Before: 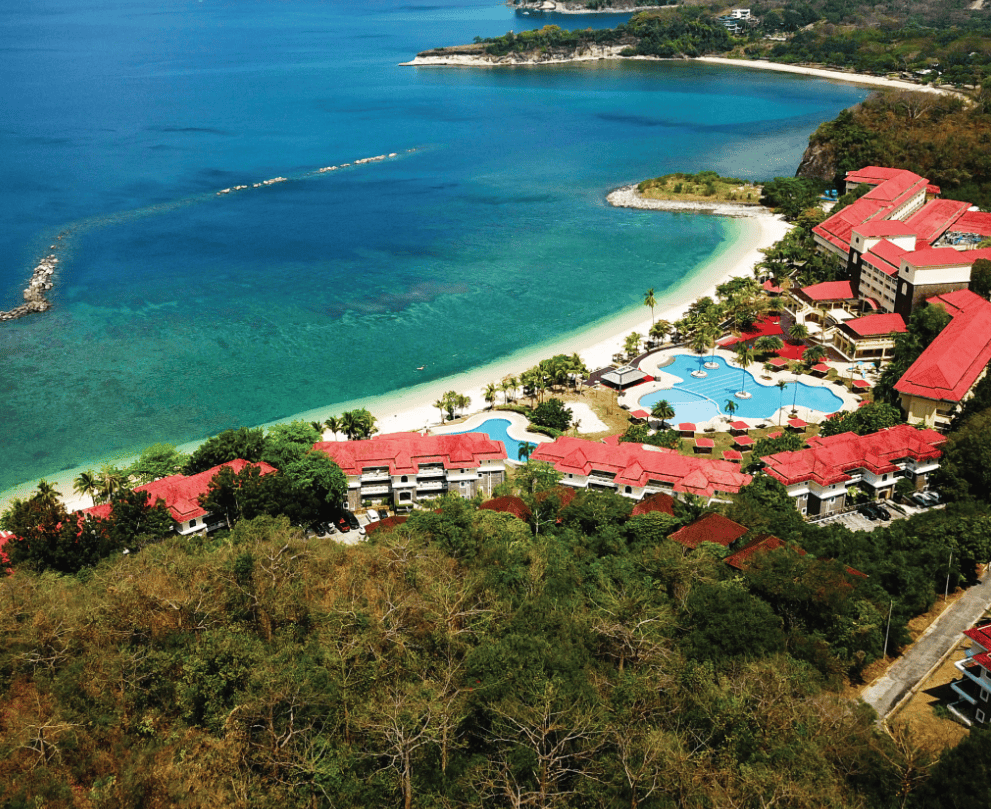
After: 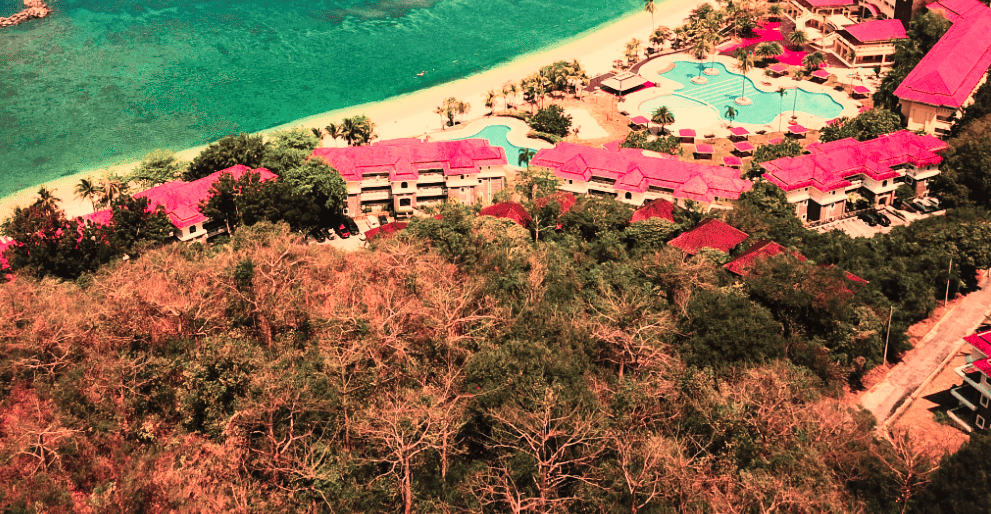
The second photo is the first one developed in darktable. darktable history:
contrast brightness saturation: contrast 0.2, brightness 0.16, saturation 0.22
color contrast: blue-yellow contrast 0.62
crop and rotate: top 36.435%
local contrast: mode bilateral grid, contrast 20, coarseness 50, detail 120%, midtone range 0.2
white balance: red 1.467, blue 0.684
